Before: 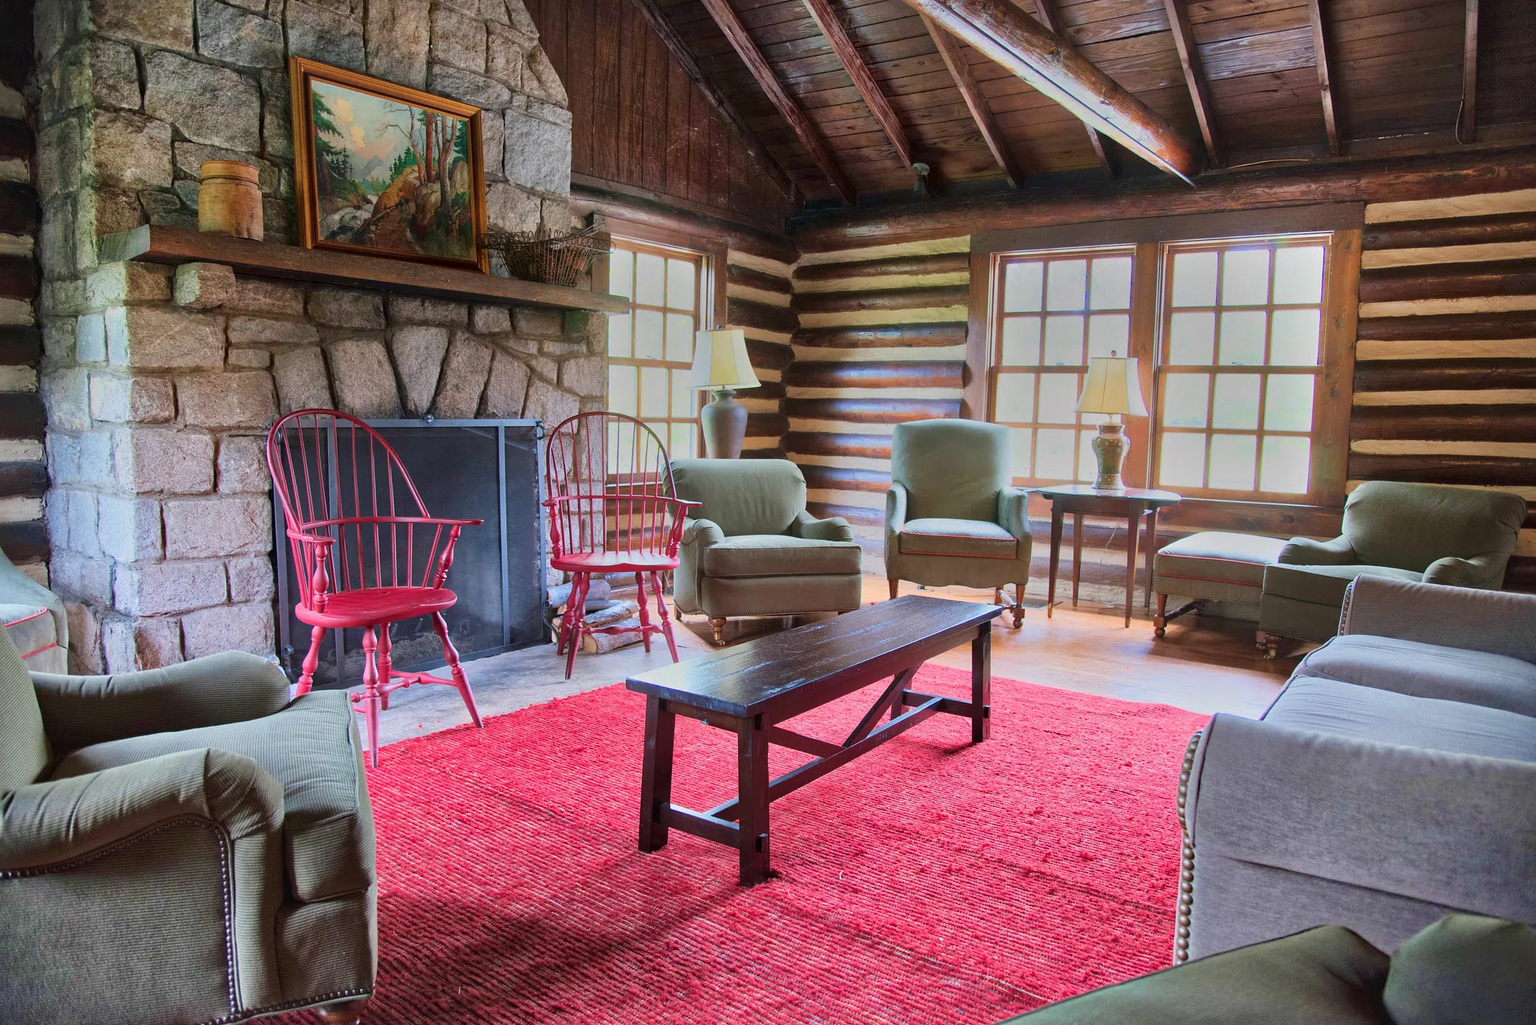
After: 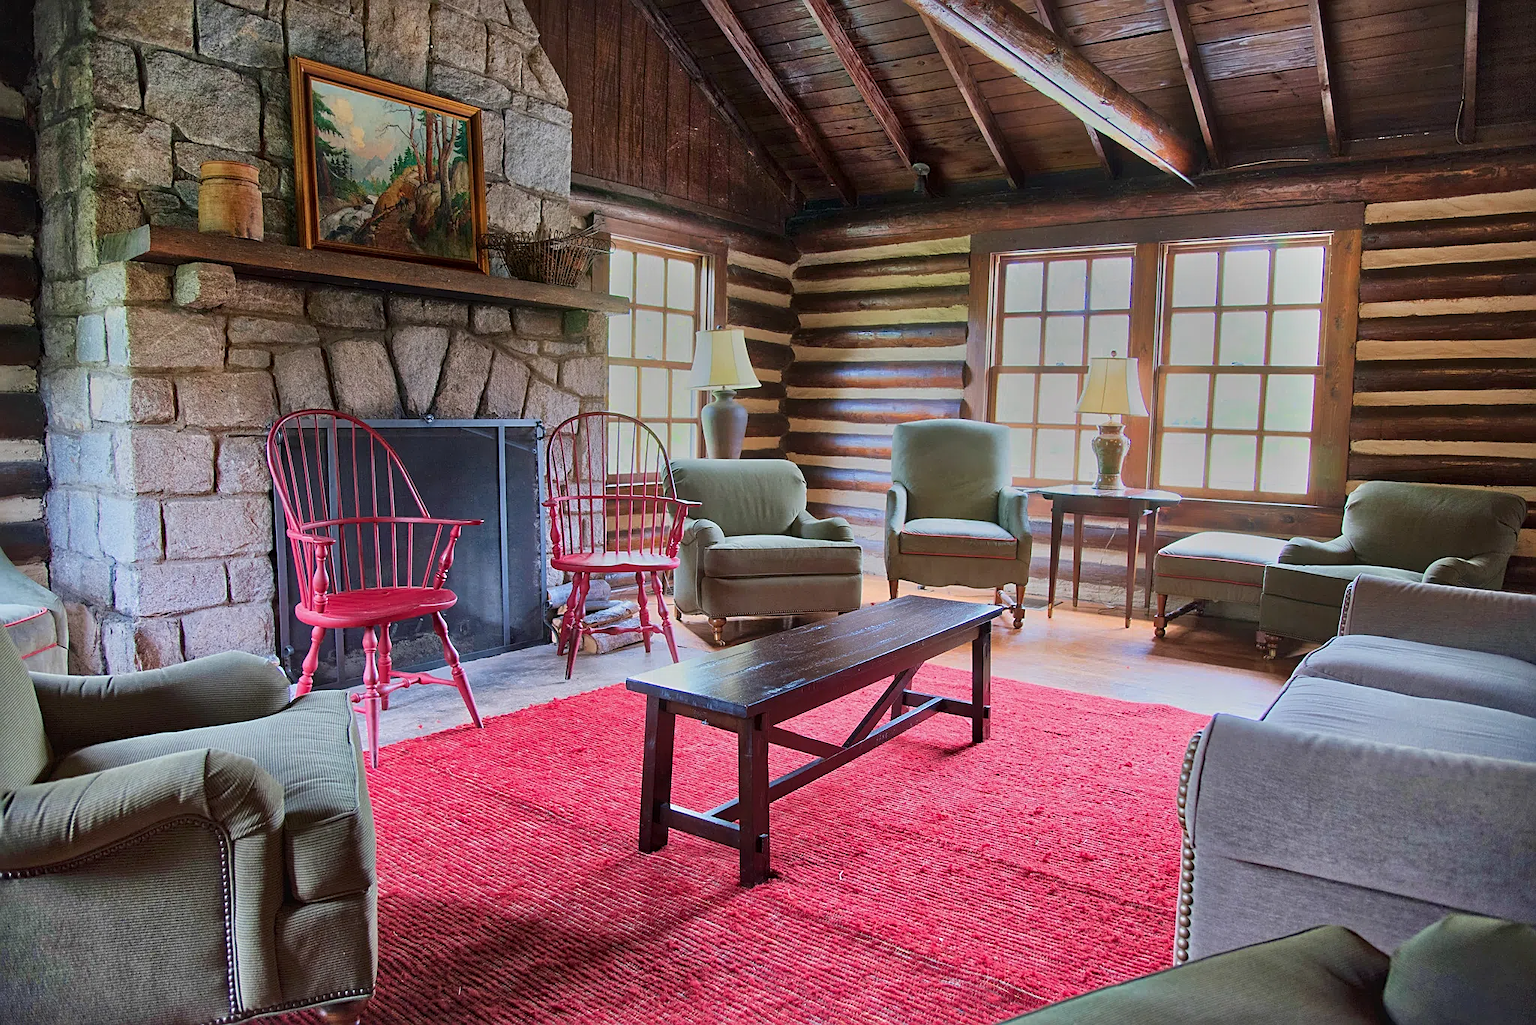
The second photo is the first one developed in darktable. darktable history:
exposure: black level correction 0.001, exposure -0.125 EV, compensate exposure bias true, compensate highlight preservation false
tone equalizer: on, module defaults
sharpen: on, module defaults
